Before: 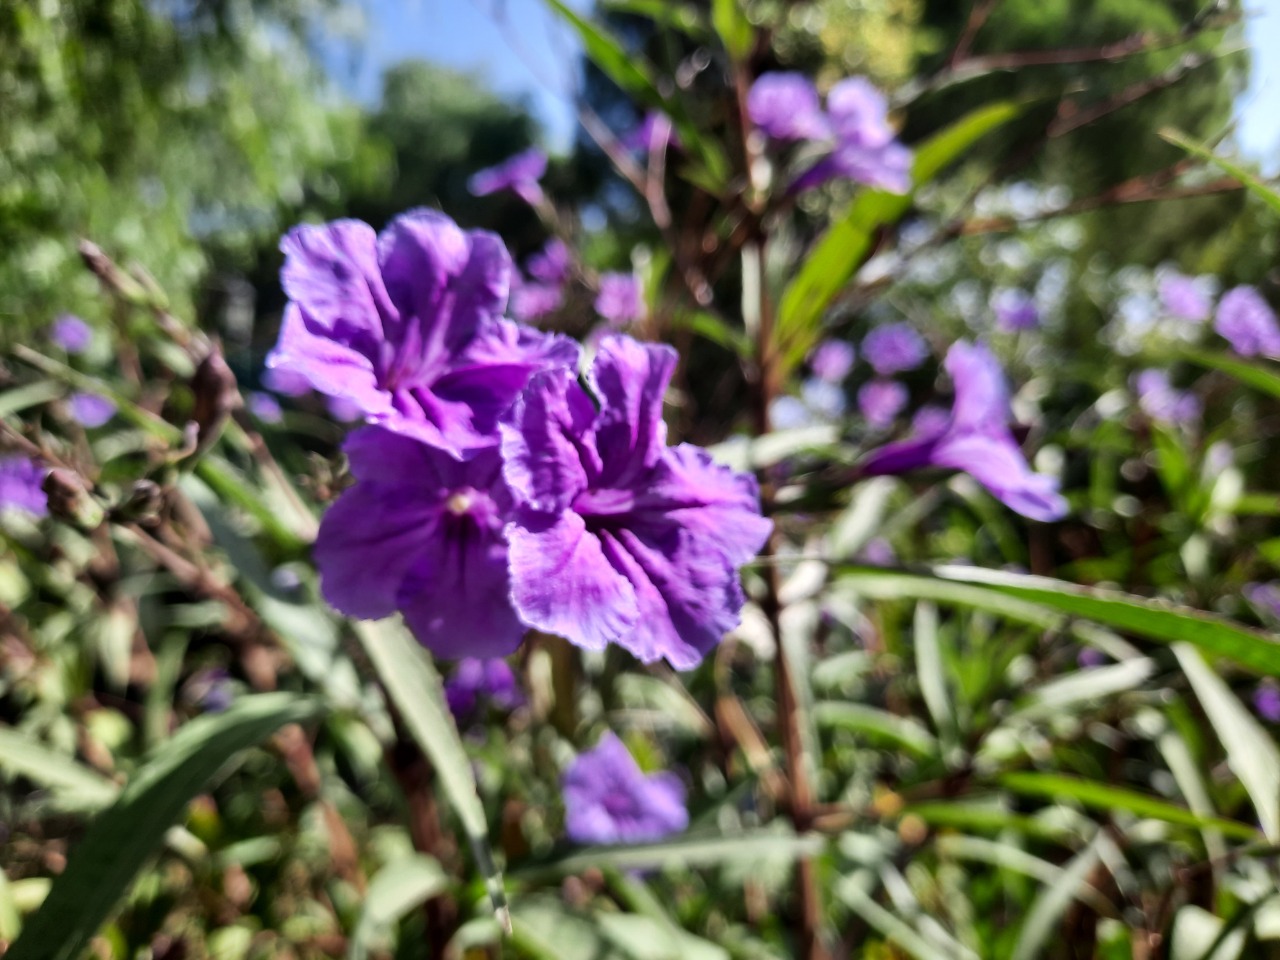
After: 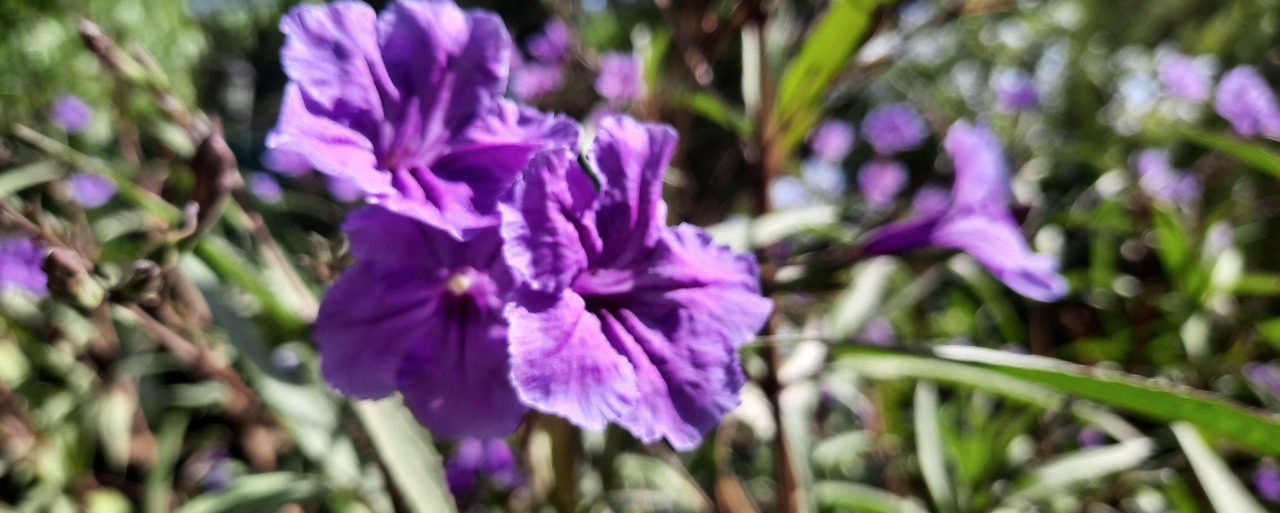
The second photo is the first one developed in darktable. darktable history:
crop and rotate: top 22.937%, bottom 23.572%
contrast brightness saturation: saturation -0.052
